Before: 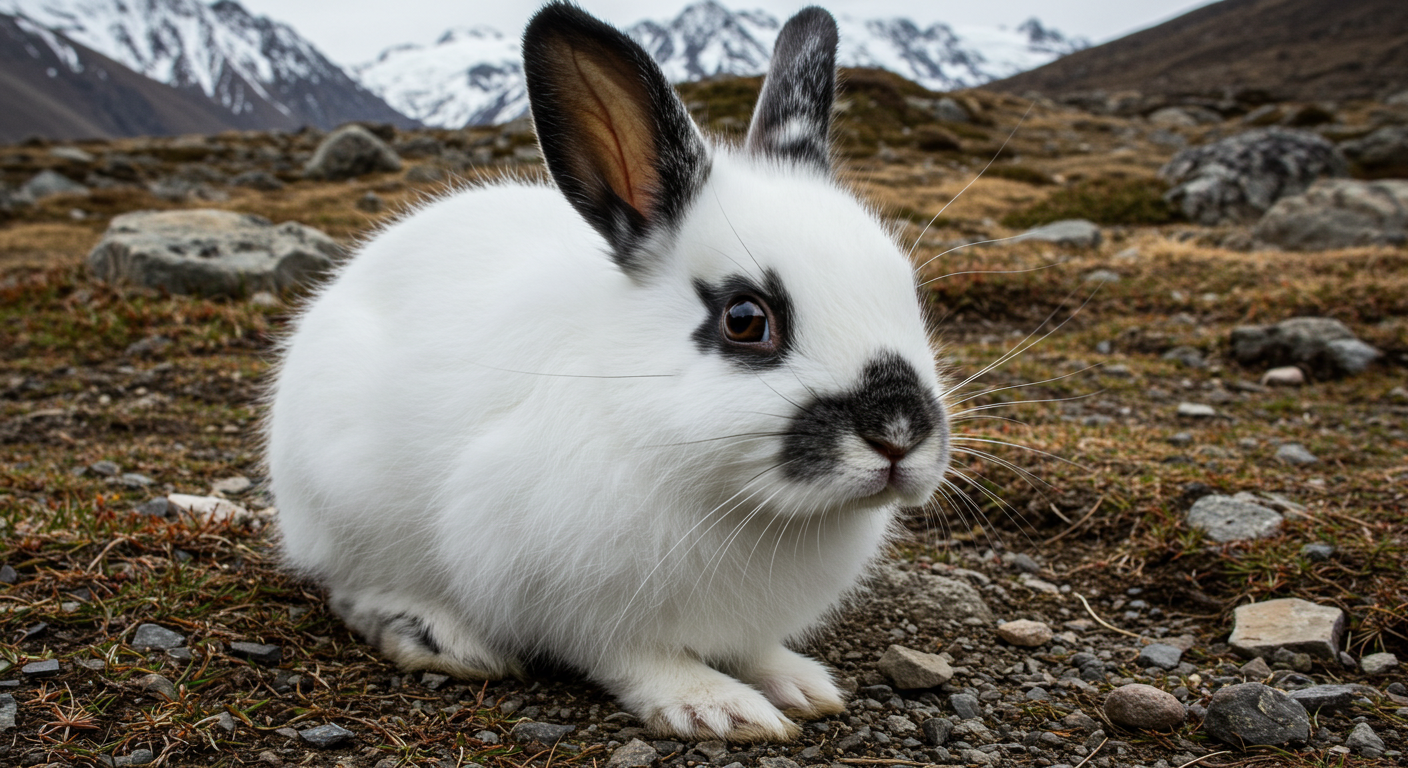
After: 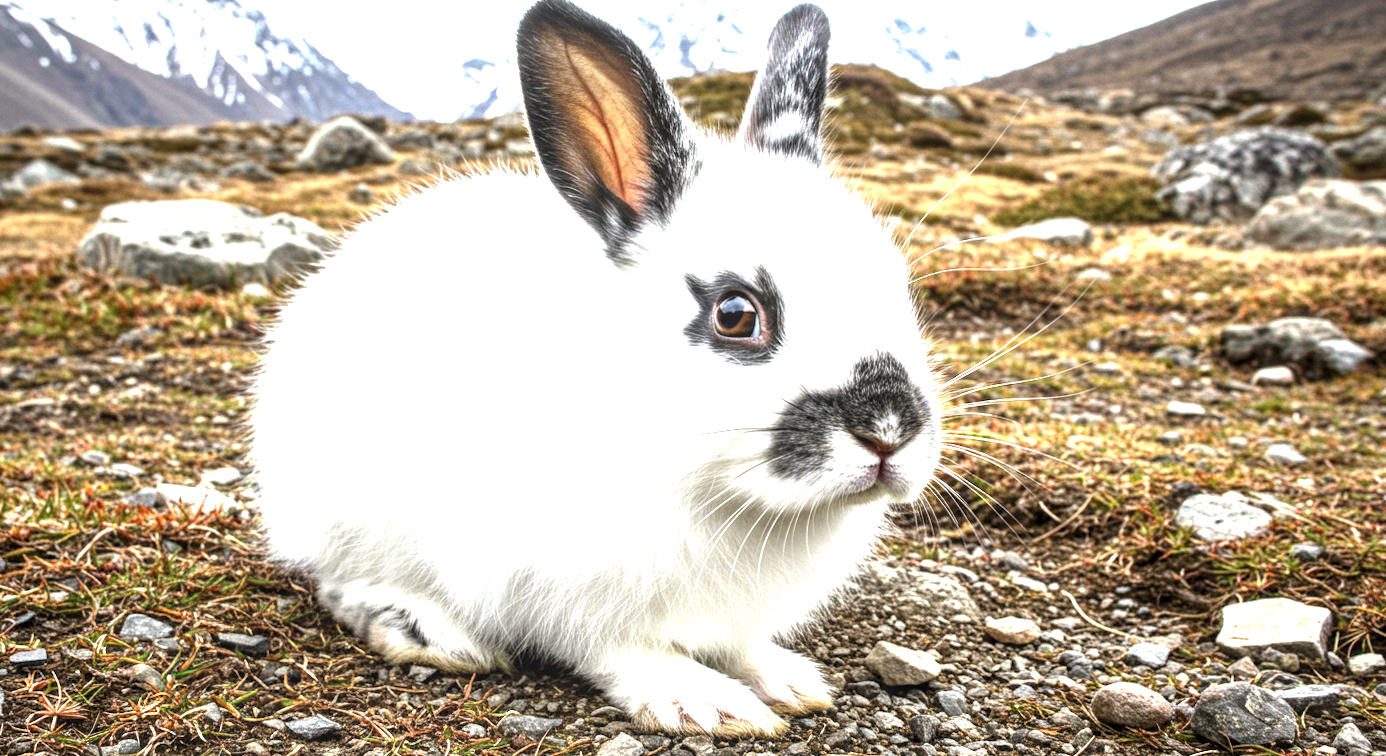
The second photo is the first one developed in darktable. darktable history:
local contrast: on, module defaults
crop and rotate: angle -0.482°
exposure: exposure 2.023 EV, compensate highlight preservation false
